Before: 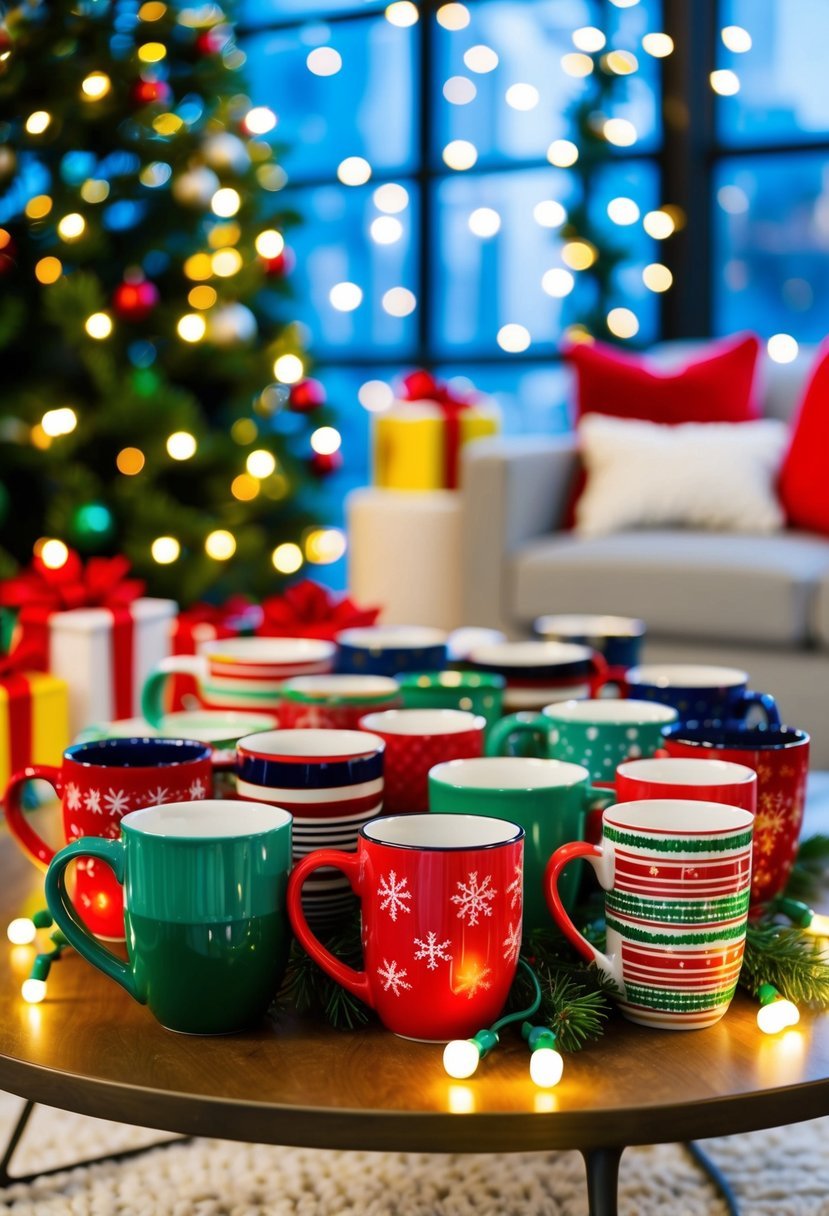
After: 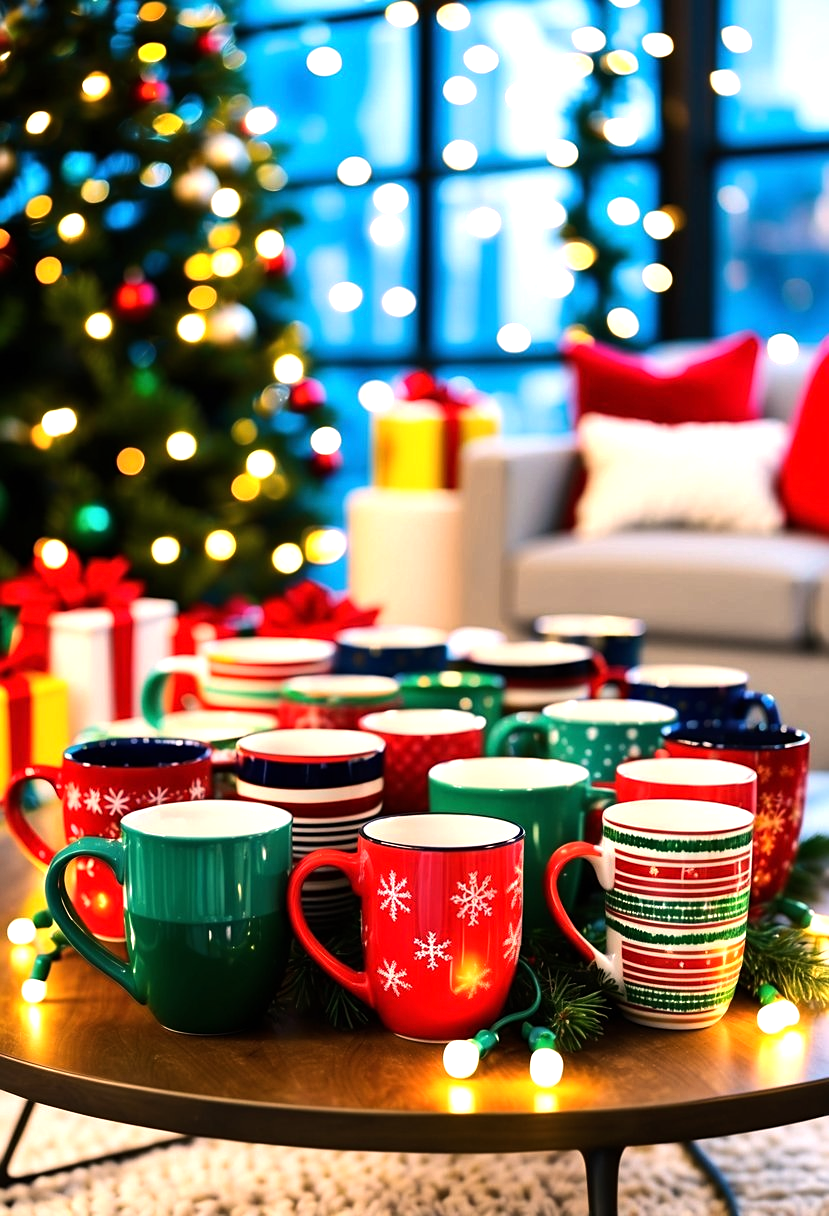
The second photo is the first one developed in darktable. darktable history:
white balance: red 1.127, blue 0.943
tone equalizer: -8 EV -0.75 EV, -7 EV -0.7 EV, -6 EV -0.6 EV, -5 EV -0.4 EV, -3 EV 0.4 EV, -2 EV 0.6 EV, -1 EV 0.7 EV, +0 EV 0.75 EV, edges refinement/feathering 500, mask exposure compensation -1.57 EV, preserve details no
sharpen: amount 0.2
